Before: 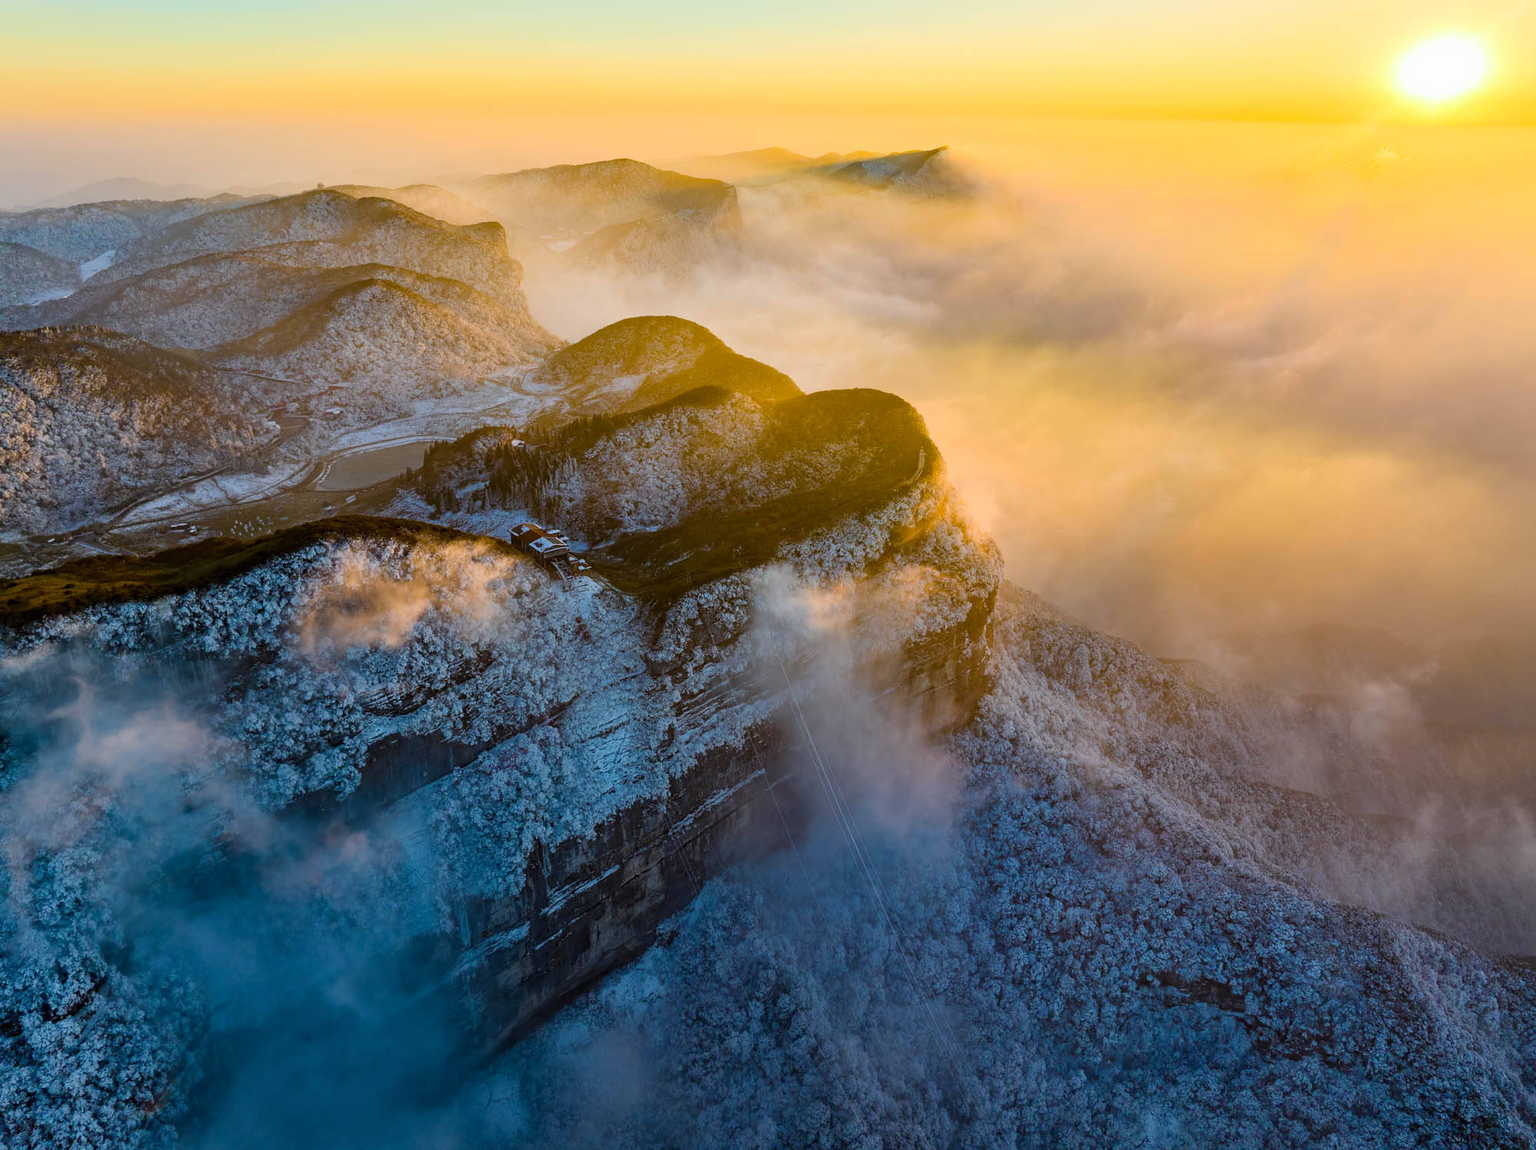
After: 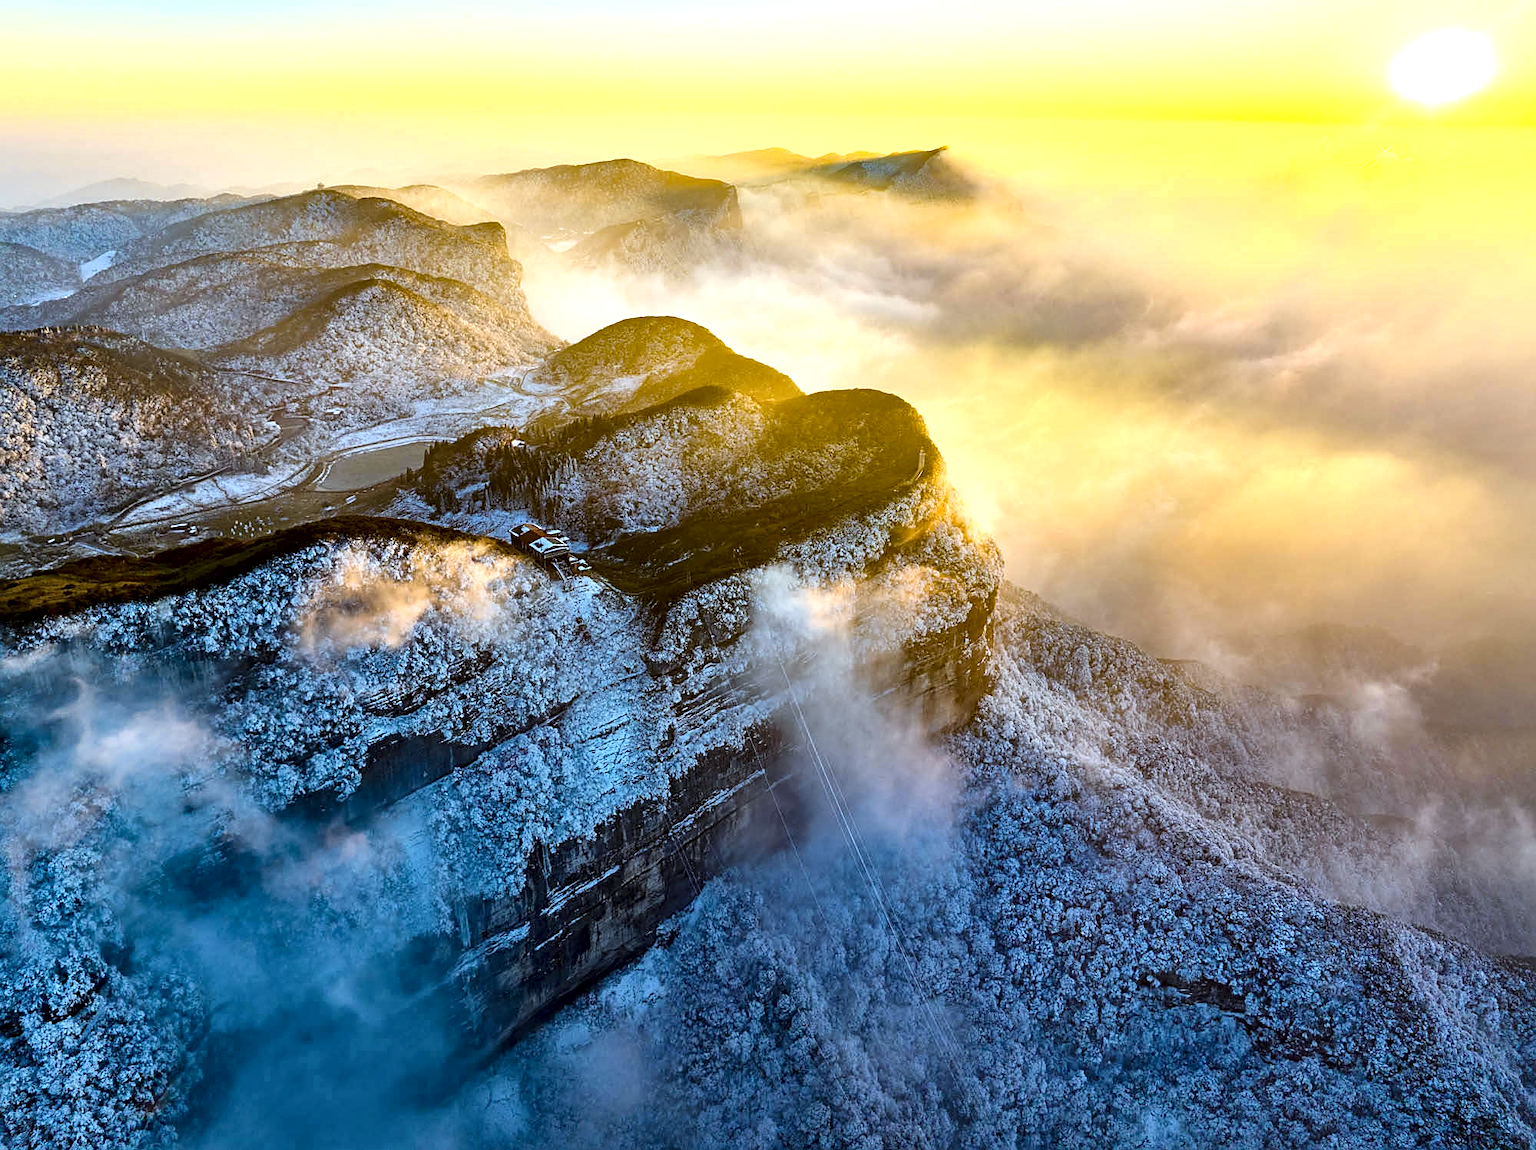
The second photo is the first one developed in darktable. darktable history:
exposure: black level correction 0, exposure 0.7 EV, compensate exposure bias true, compensate highlight preservation false
sharpen: on, module defaults
local contrast: mode bilateral grid, contrast 100, coarseness 100, detail 165%, midtone range 0.2
white balance: red 0.925, blue 1.046
